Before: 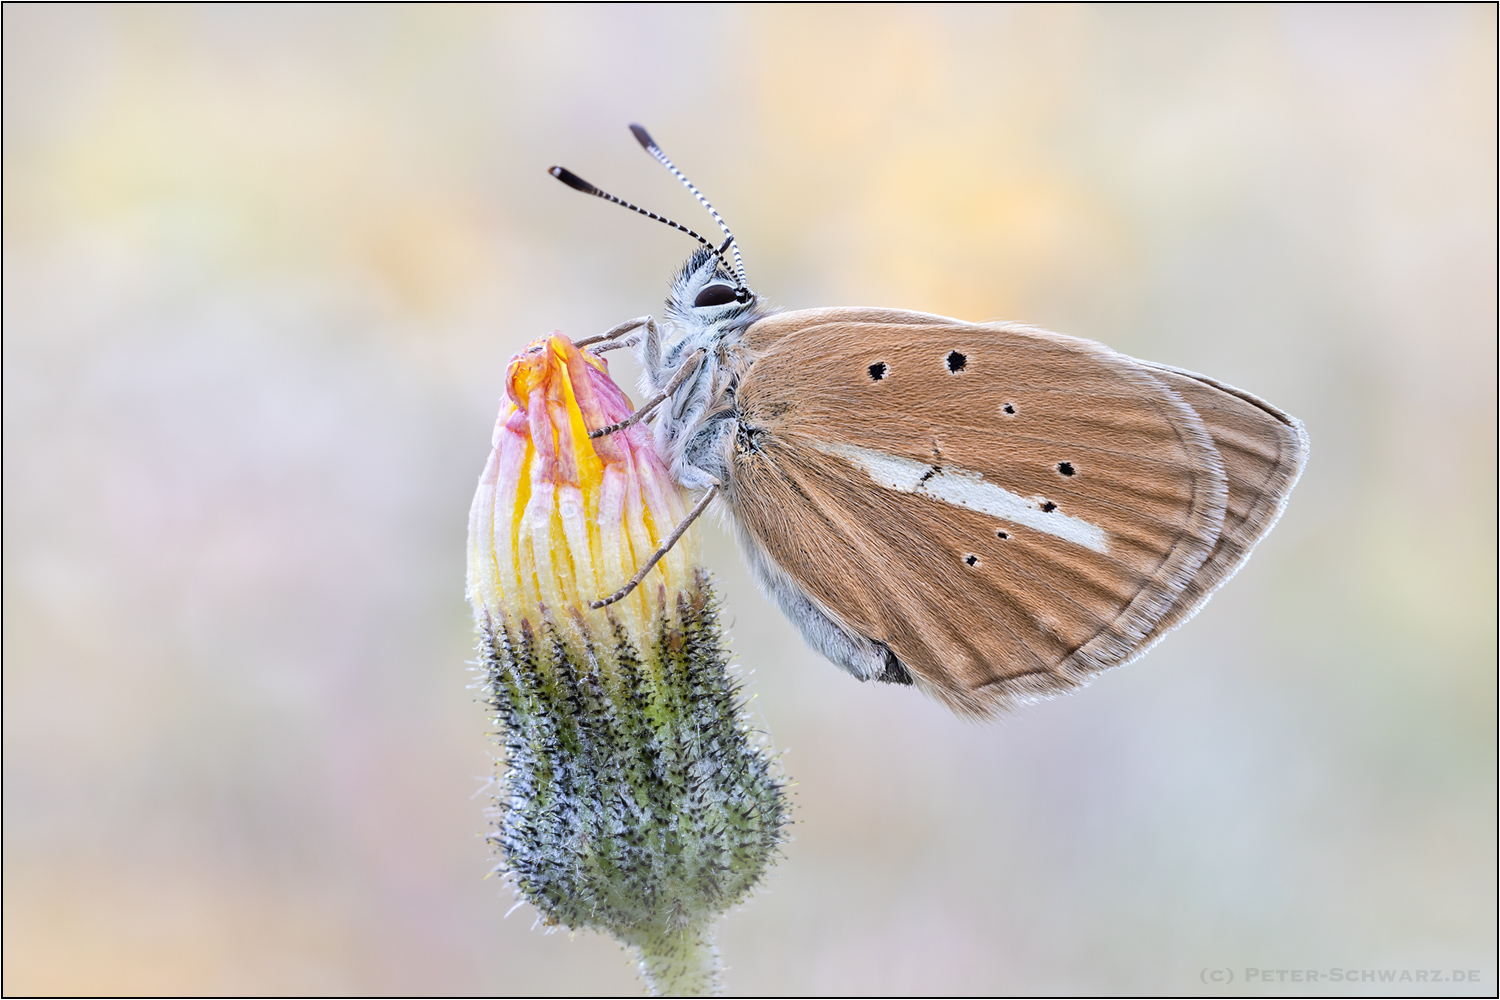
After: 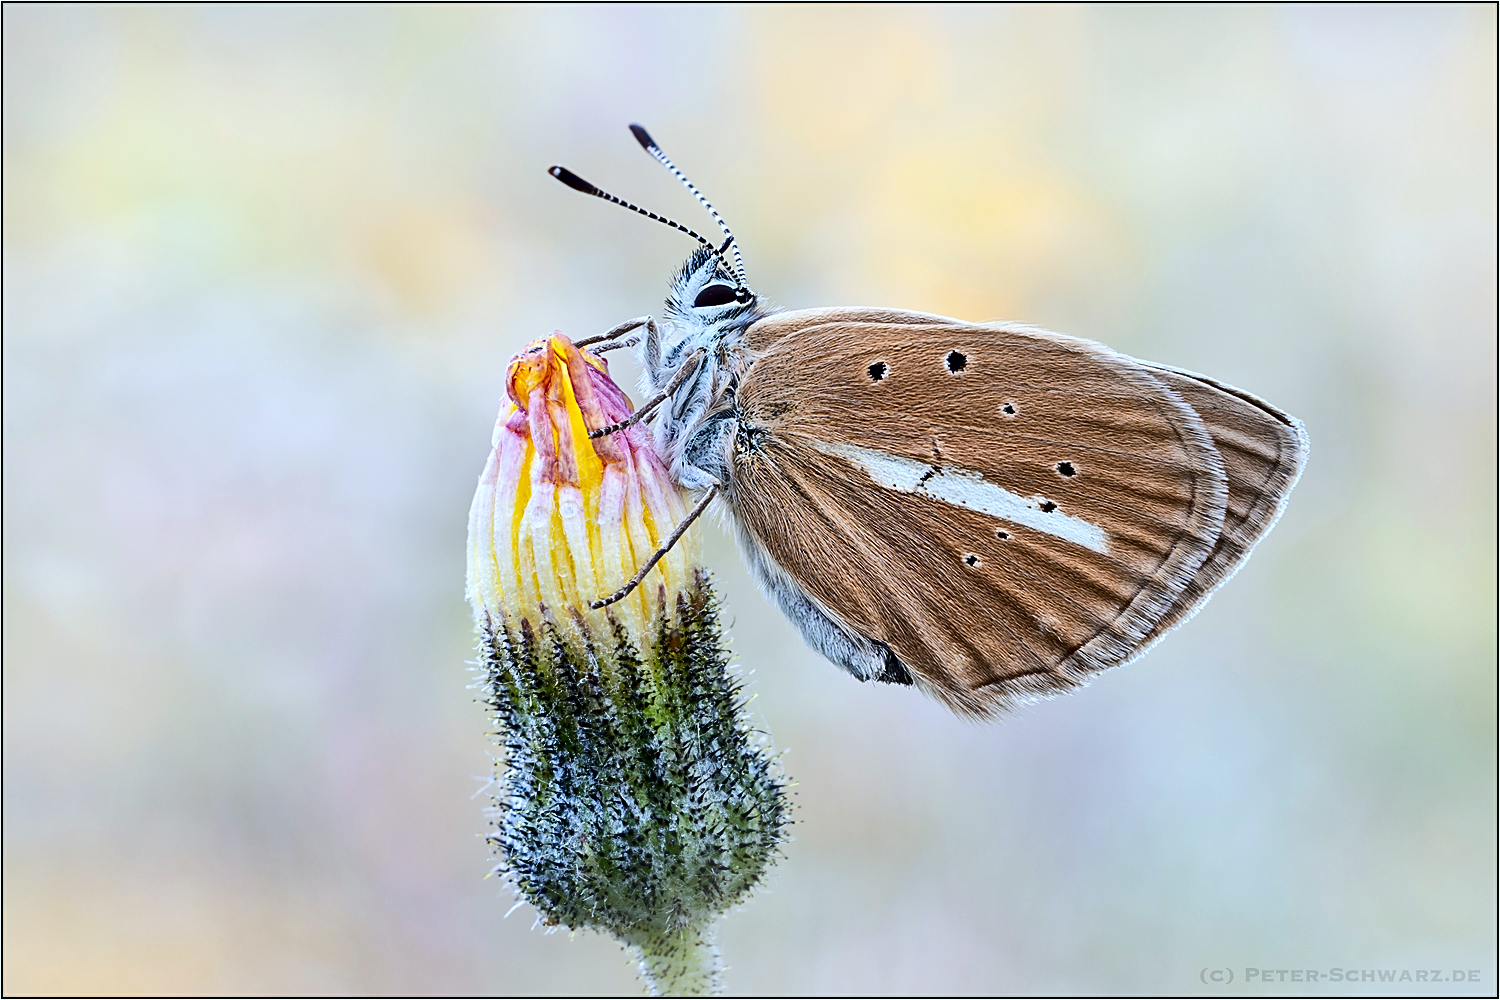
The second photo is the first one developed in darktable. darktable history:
contrast brightness saturation: contrast 0.24, brightness -0.24, saturation 0.14
color calibration: output R [1.003, 0.027, -0.041, 0], output G [-0.018, 1.043, -0.038, 0], output B [0.071, -0.086, 1.017, 0], illuminant as shot in camera, x 0.359, y 0.362, temperature 4570.54 K
sharpen: on, module defaults
levels: mode automatic, gray 50.8%
